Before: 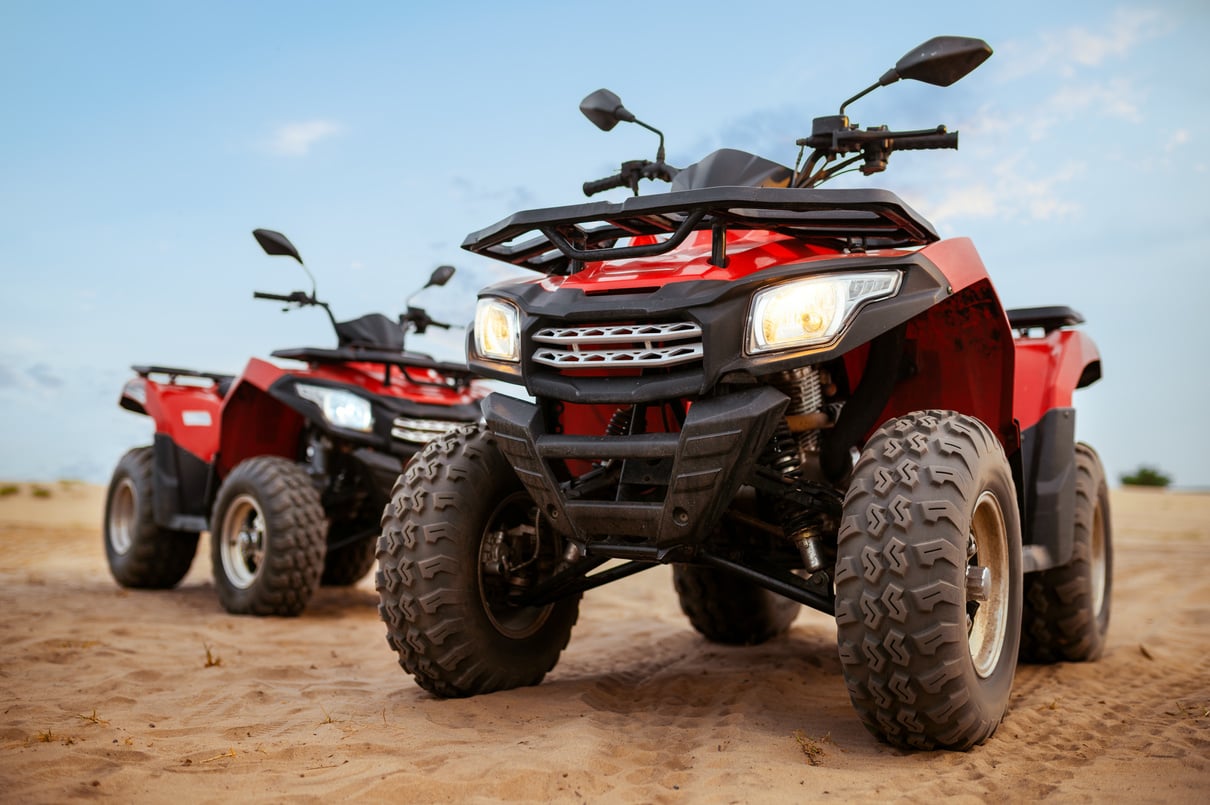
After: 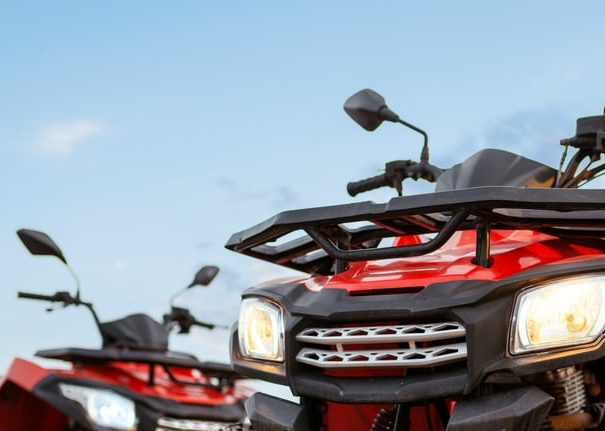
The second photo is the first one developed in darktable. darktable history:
crop: left 19.556%, right 30.401%, bottom 46.458%
tone equalizer: on, module defaults
